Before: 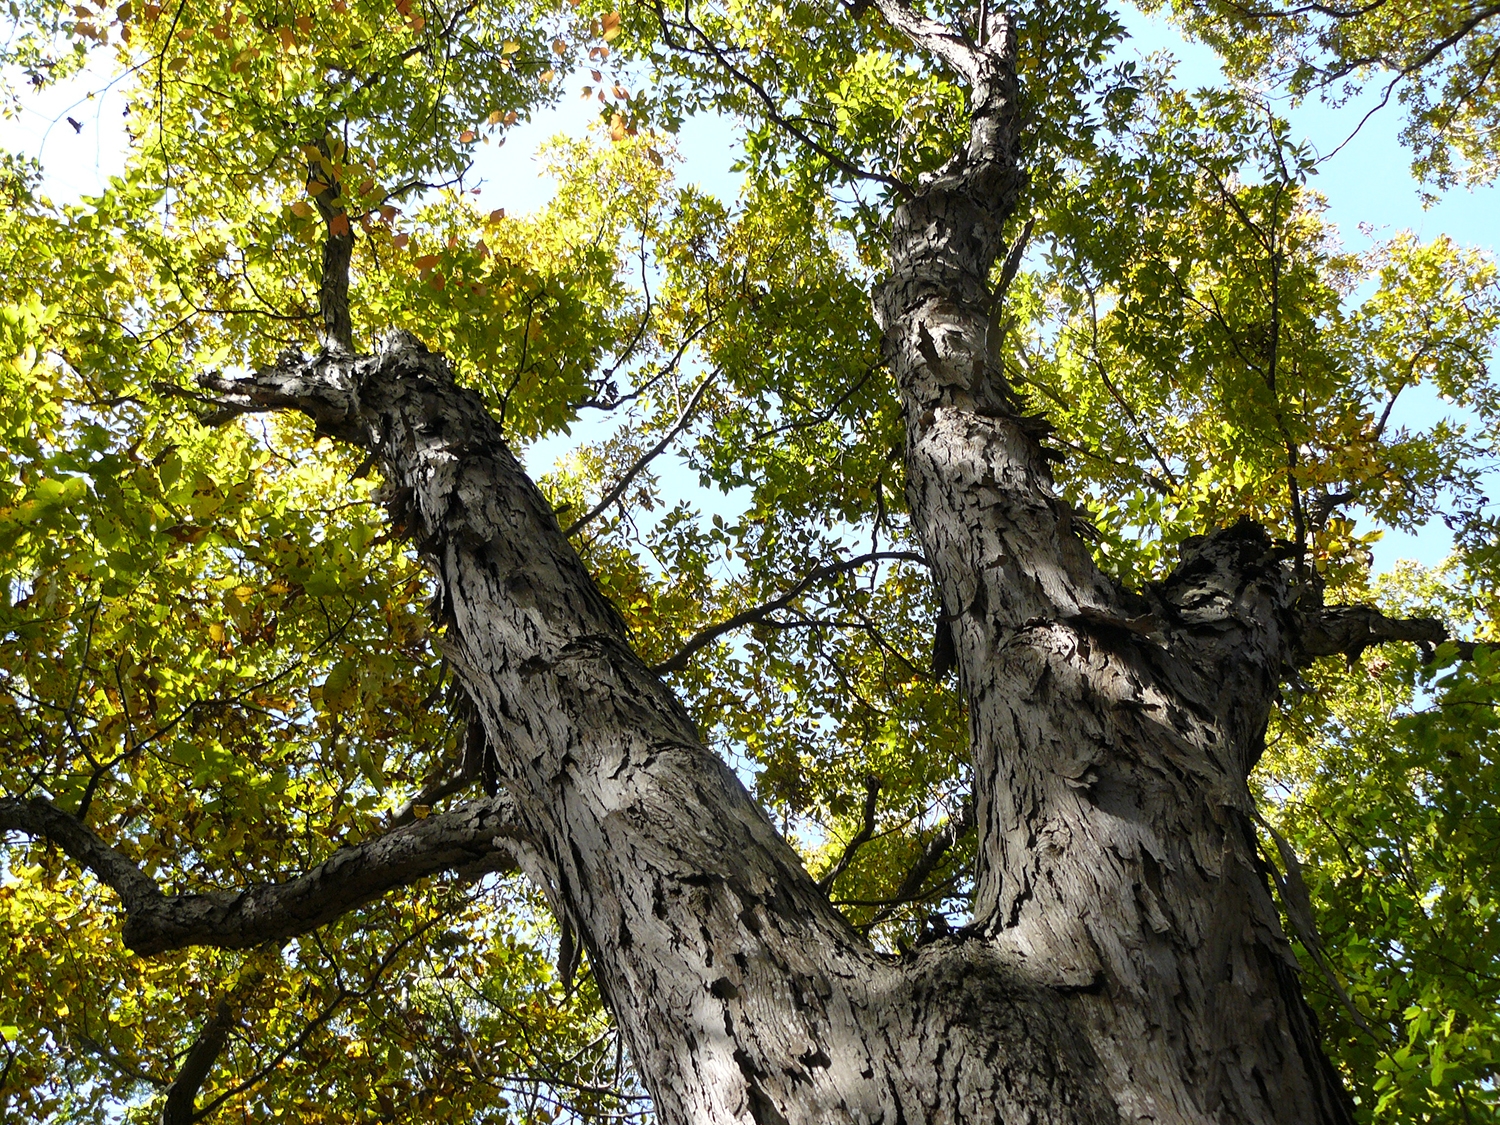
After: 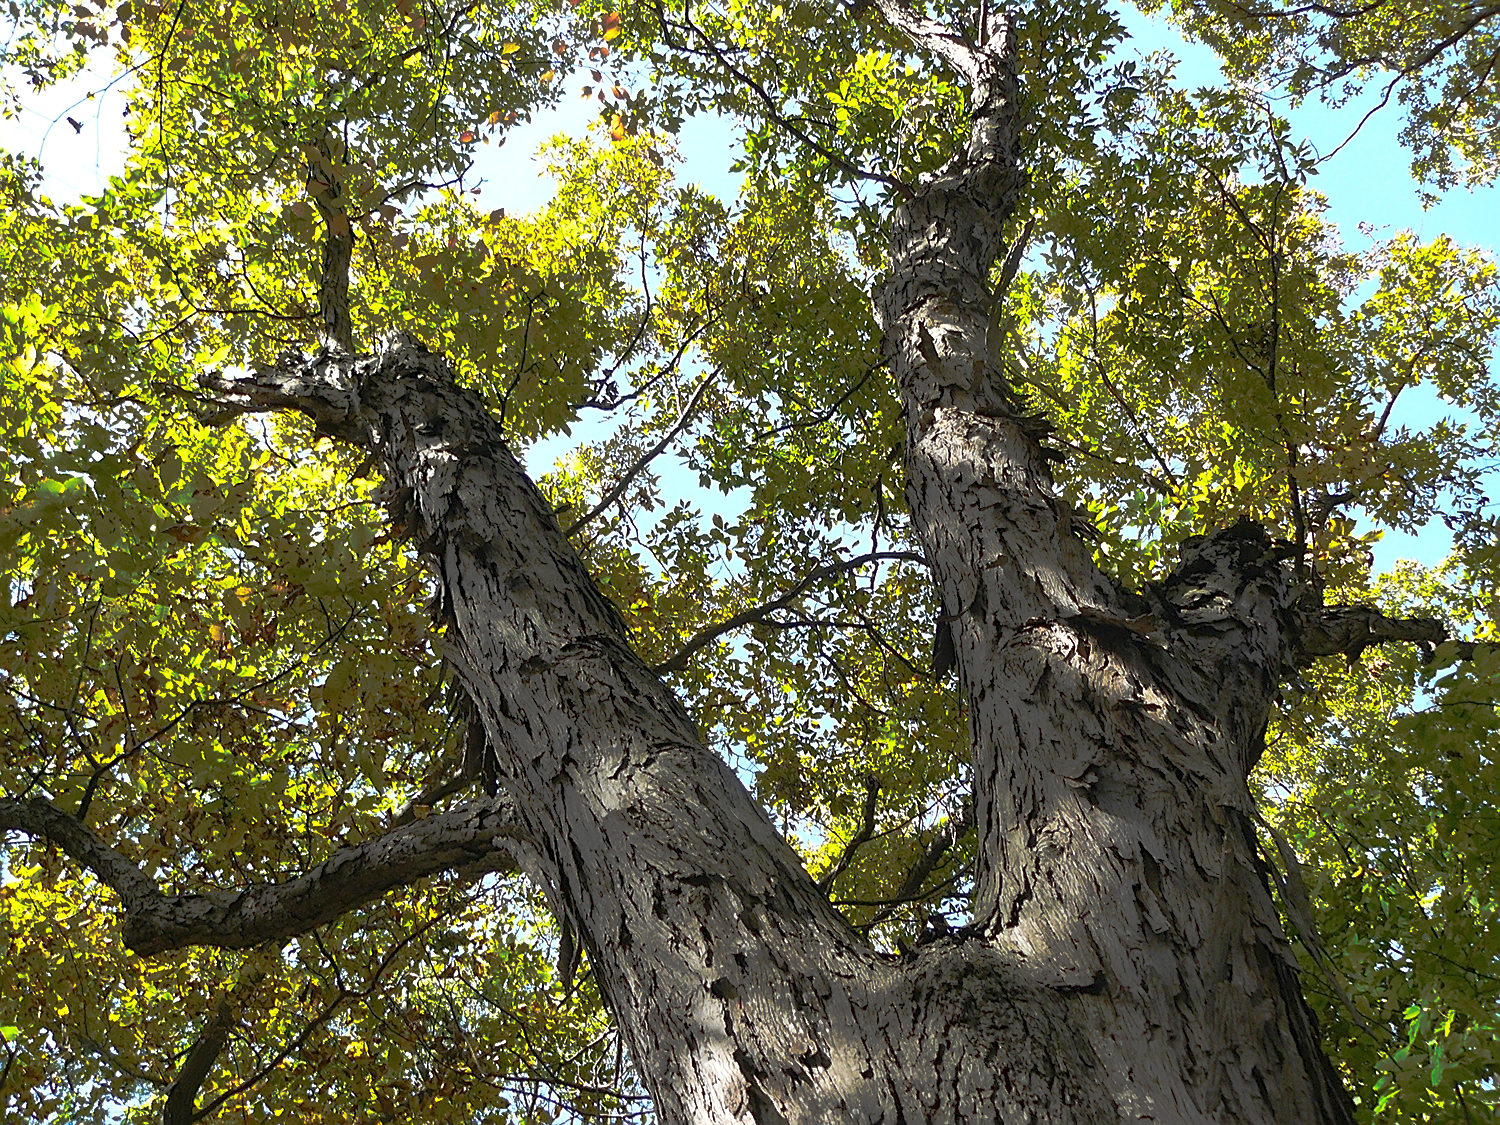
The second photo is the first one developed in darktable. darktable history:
tone curve: curves: ch0 [(0, 0) (0.003, 0.032) (0.53, 0.368) (0.901, 0.866) (1, 1)], preserve colors none
sharpen: on, module defaults
contrast brightness saturation: contrast 0.1, brightness 0.03, saturation 0.09
